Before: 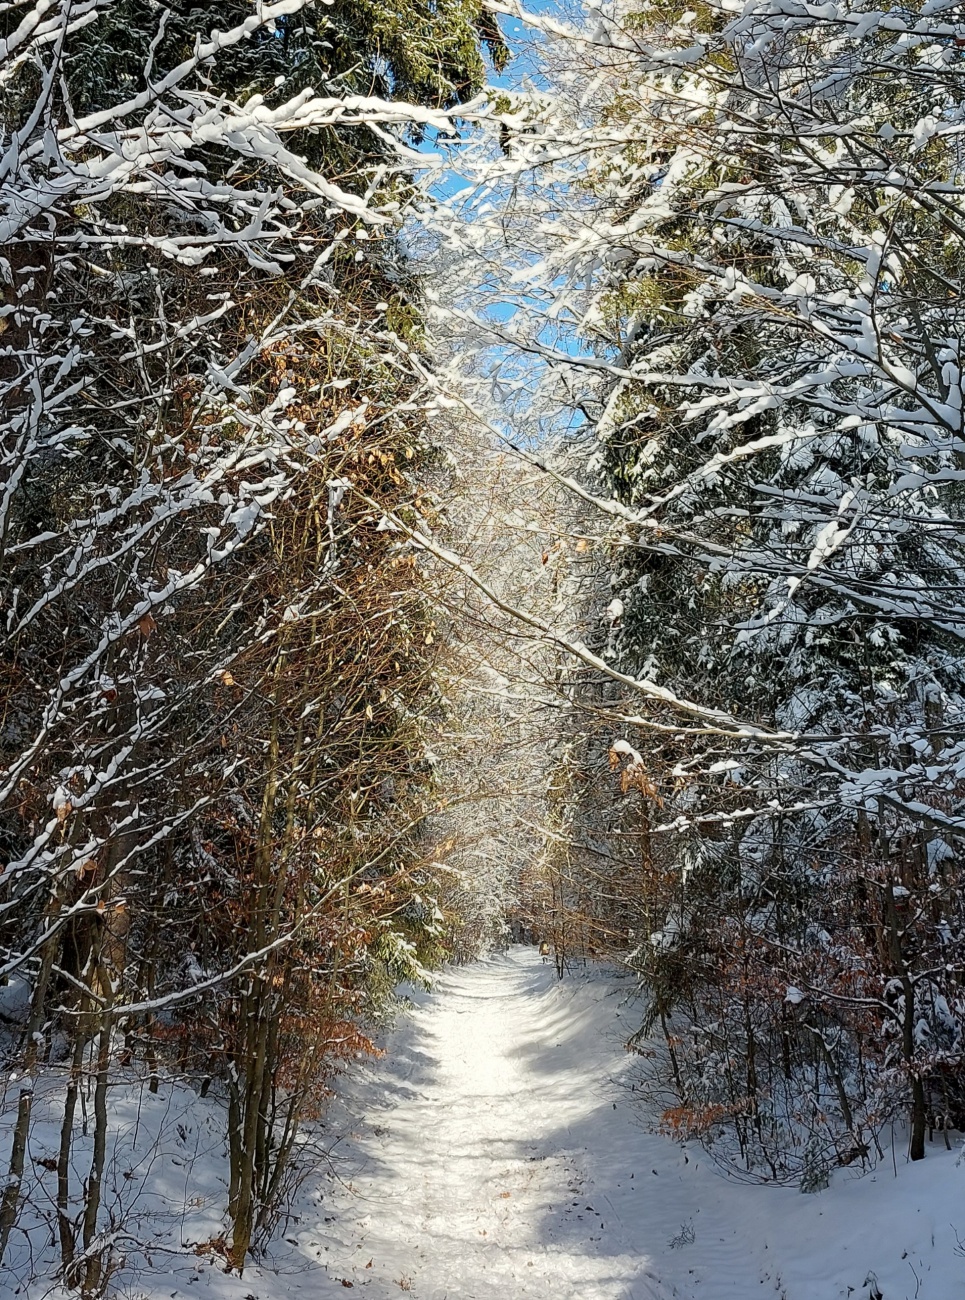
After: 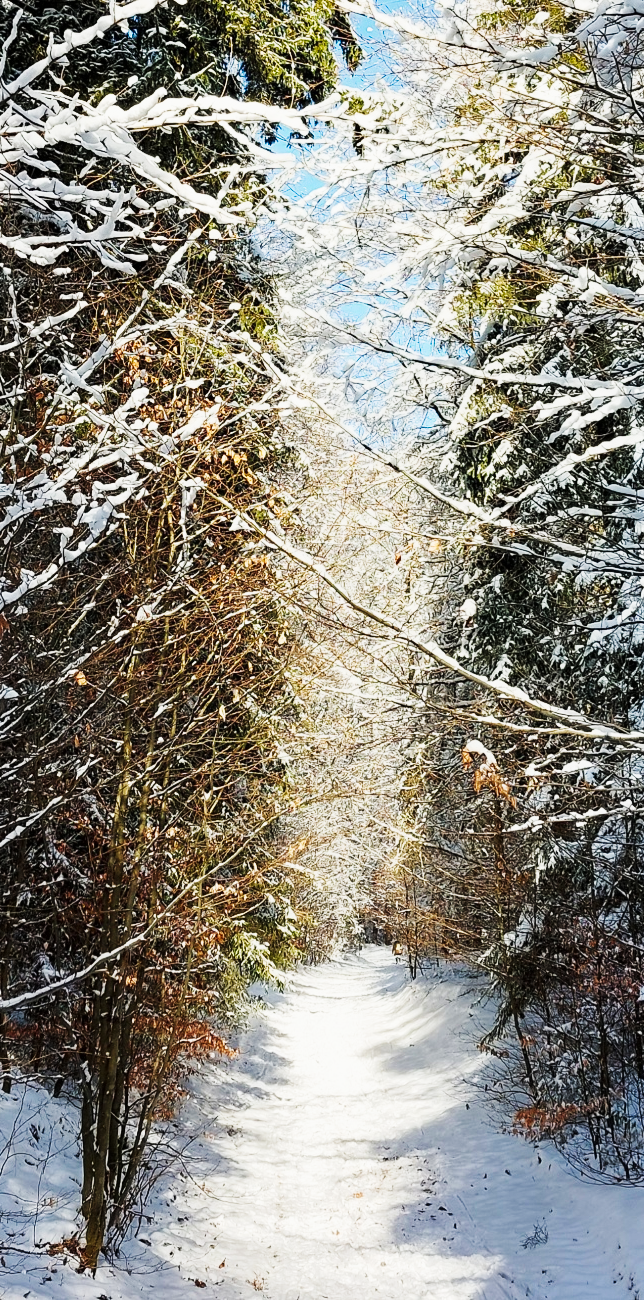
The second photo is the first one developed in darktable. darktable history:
tone curve: curves: ch0 [(0, 0) (0.187, 0.12) (0.384, 0.363) (0.577, 0.681) (0.735, 0.881) (0.864, 0.959) (1, 0.987)]; ch1 [(0, 0) (0.402, 0.36) (0.476, 0.466) (0.501, 0.501) (0.518, 0.514) (0.564, 0.614) (0.614, 0.664) (0.741, 0.829) (1, 1)]; ch2 [(0, 0) (0.429, 0.387) (0.483, 0.481) (0.503, 0.501) (0.522, 0.531) (0.564, 0.605) (0.615, 0.697) (0.702, 0.774) (1, 0.895)], preserve colors none
crop and rotate: left 15.294%, right 17.912%
base curve: curves: ch0 [(0, 0) (0.235, 0.266) (0.503, 0.496) (0.786, 0.72) (1, 1)], preserve colors none
